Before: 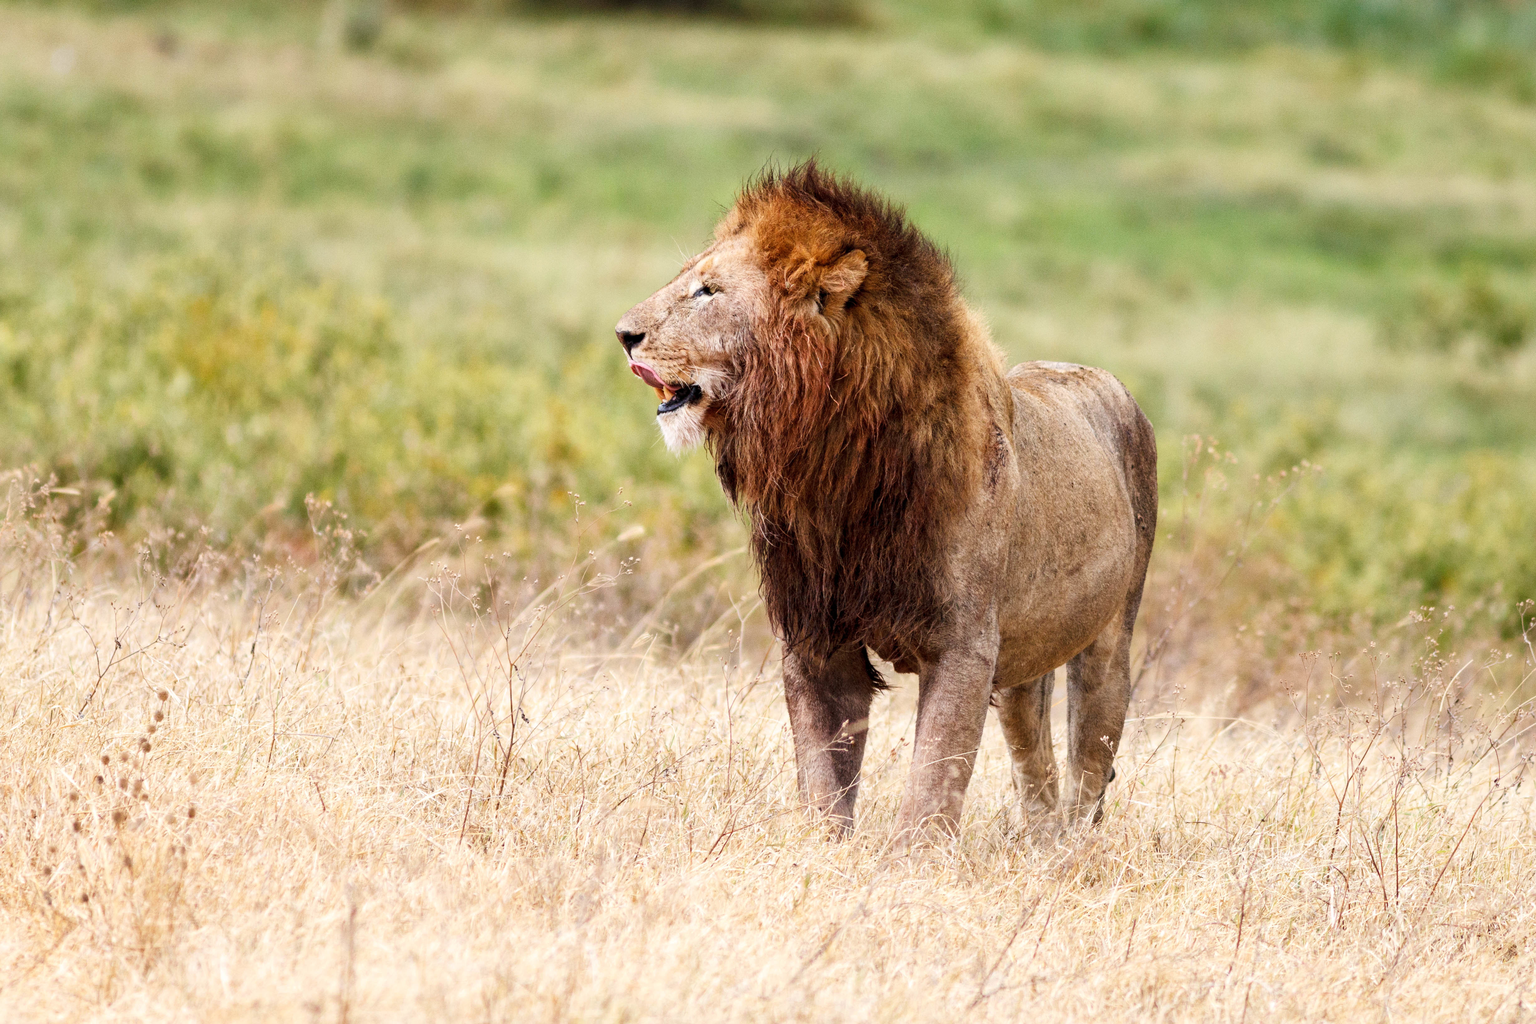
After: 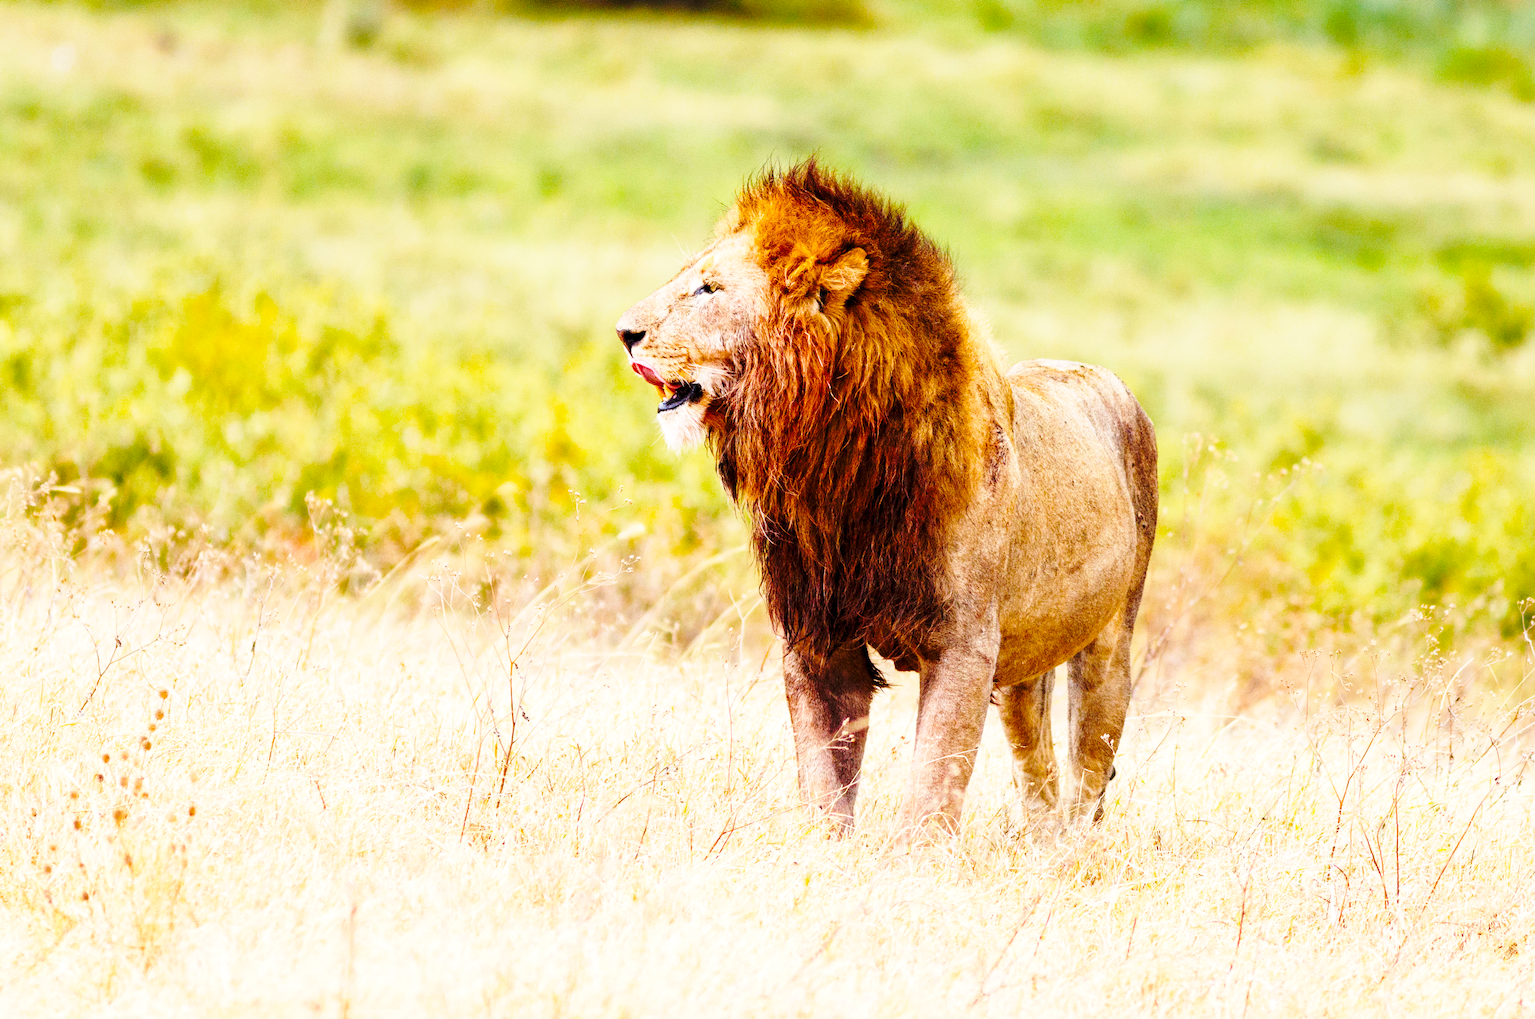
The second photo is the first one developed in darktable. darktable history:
color balance rgb: power › chroma 0.316%, power › hue 25.39°, perceptual saturation grading › global saturation 29.562%, global vibrance 20%
base curve: curves: ch0 [(0, 0) (0.032, 0.037) (0.105, 0.228) (0.435, 0.76) (0.856, 0.983) (1, 1)], preserve colors none
crop: top 0.244%, bottom 0.172%
